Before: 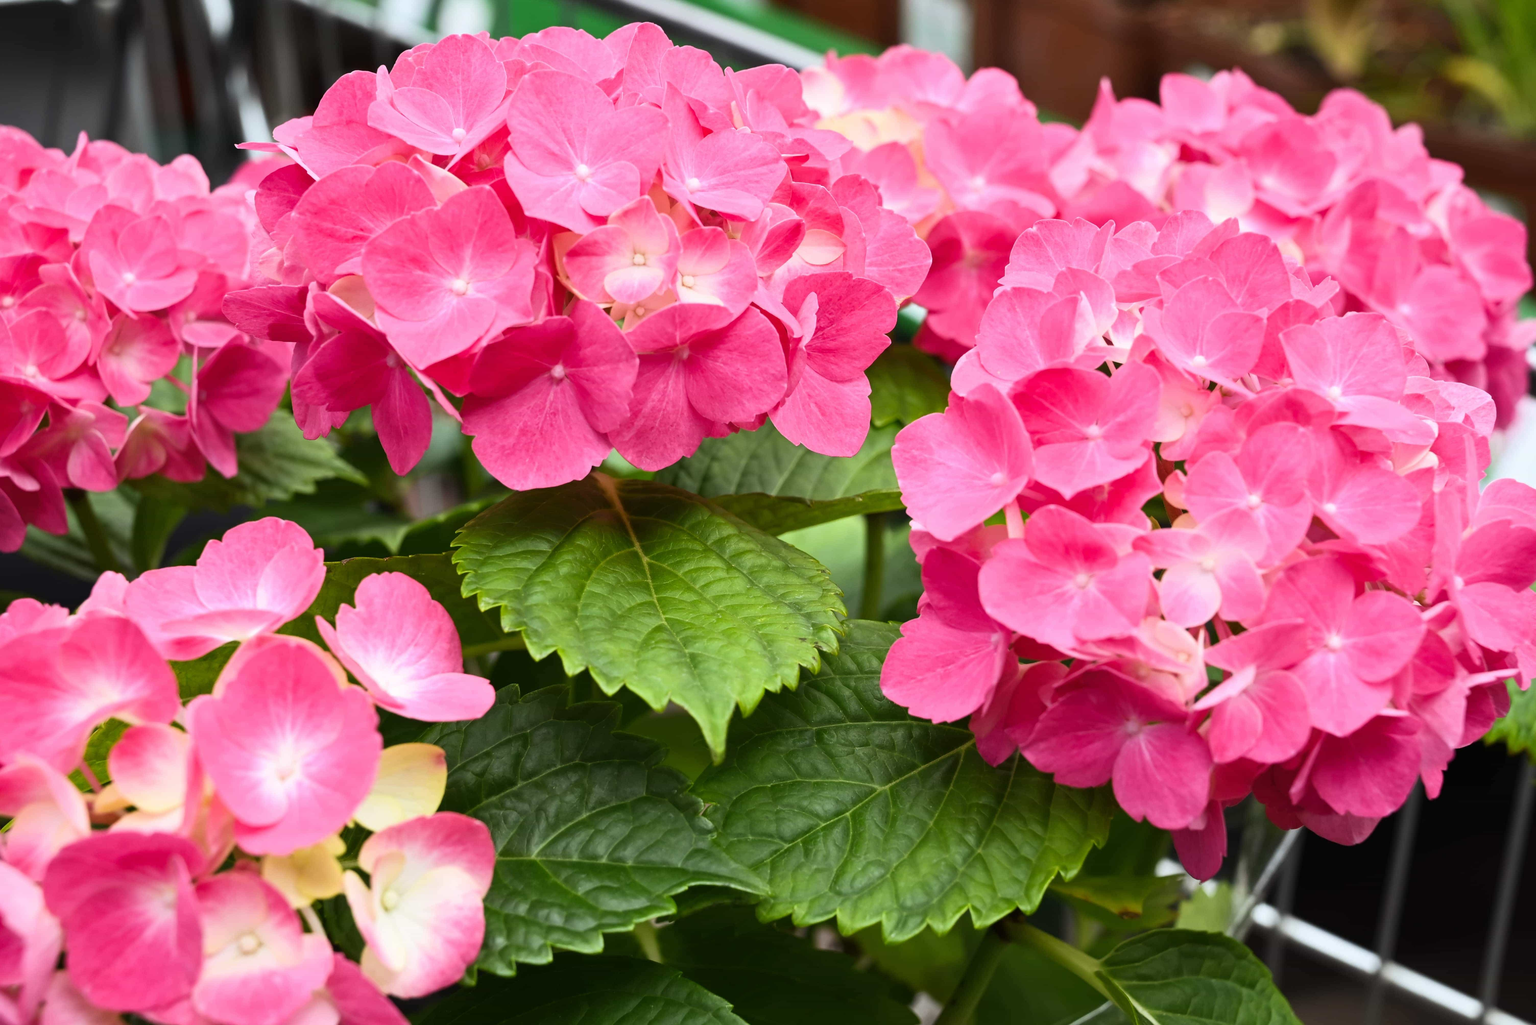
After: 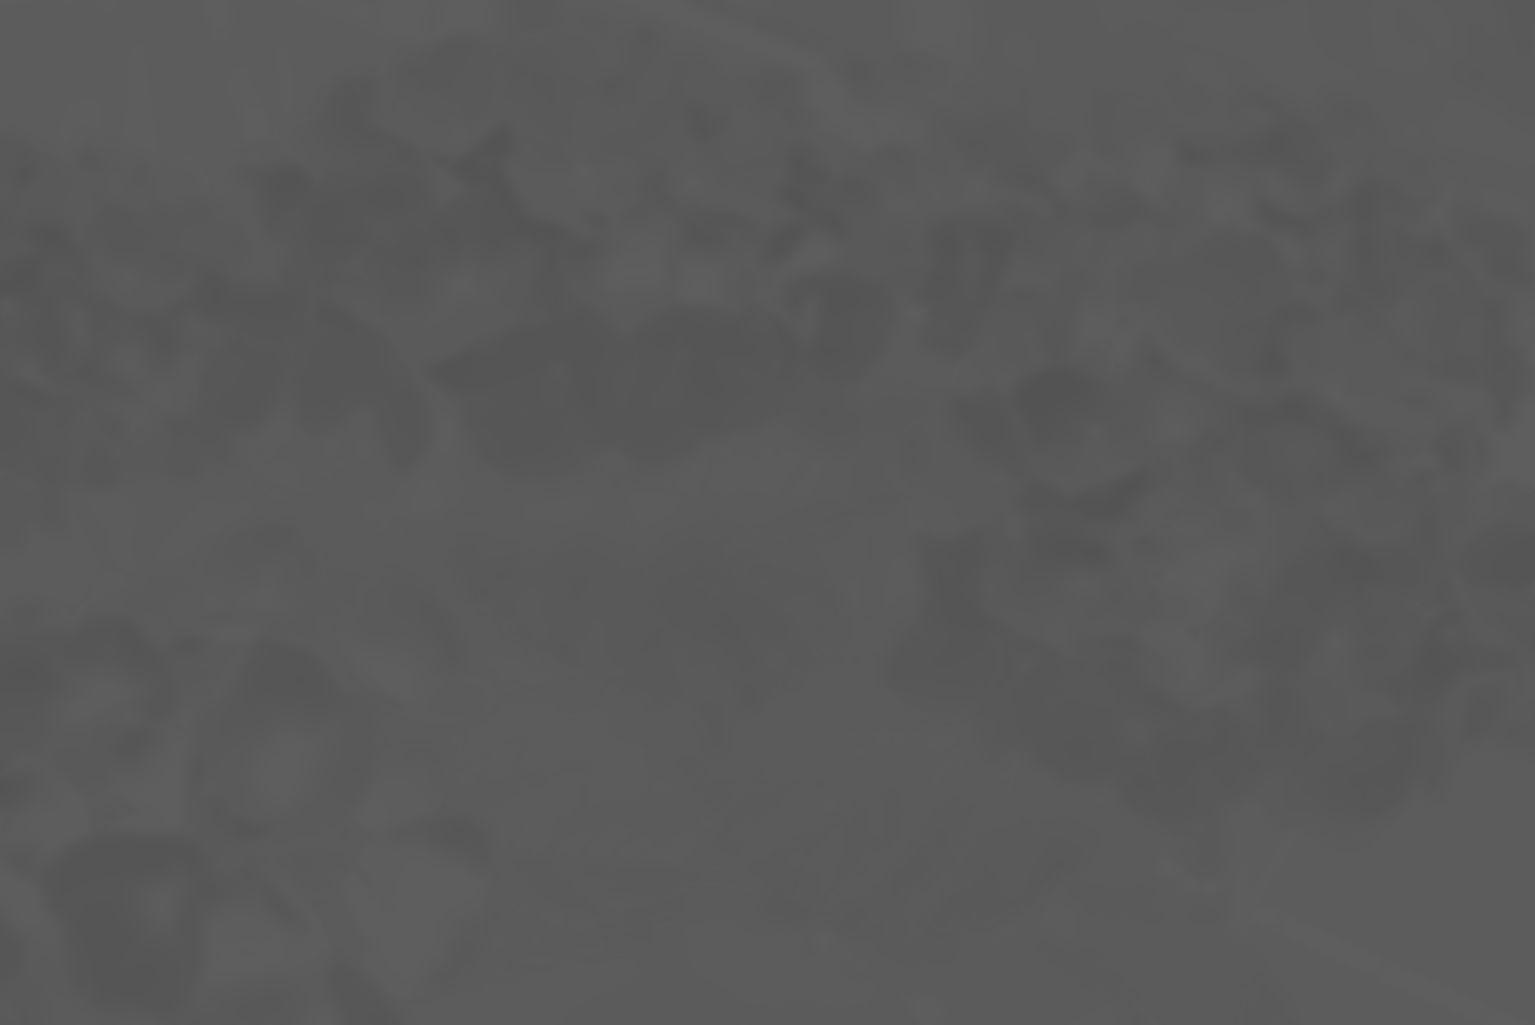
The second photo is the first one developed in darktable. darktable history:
contrast brightness saturation: contrast -0.99, brightness -0.17, saturation 0.75
monochrome: on, module defaults
